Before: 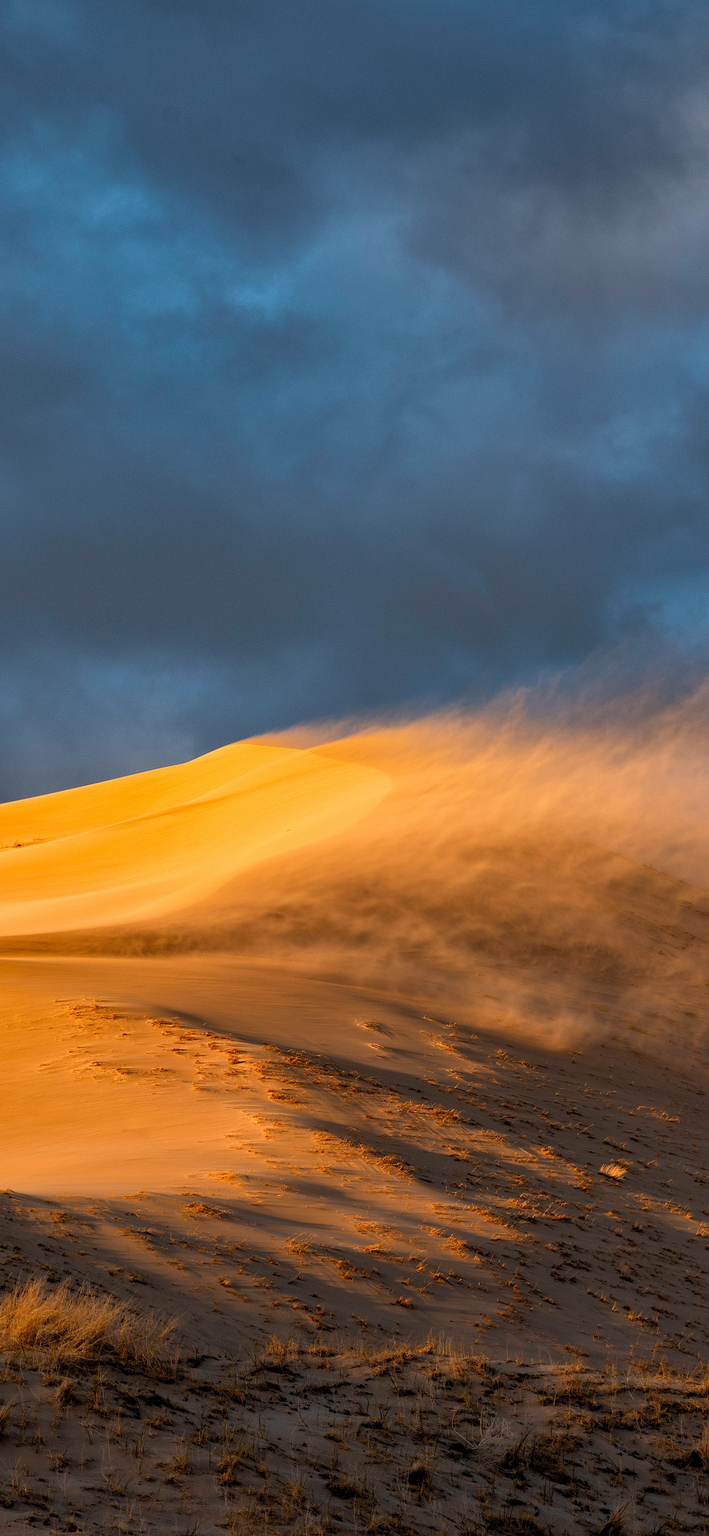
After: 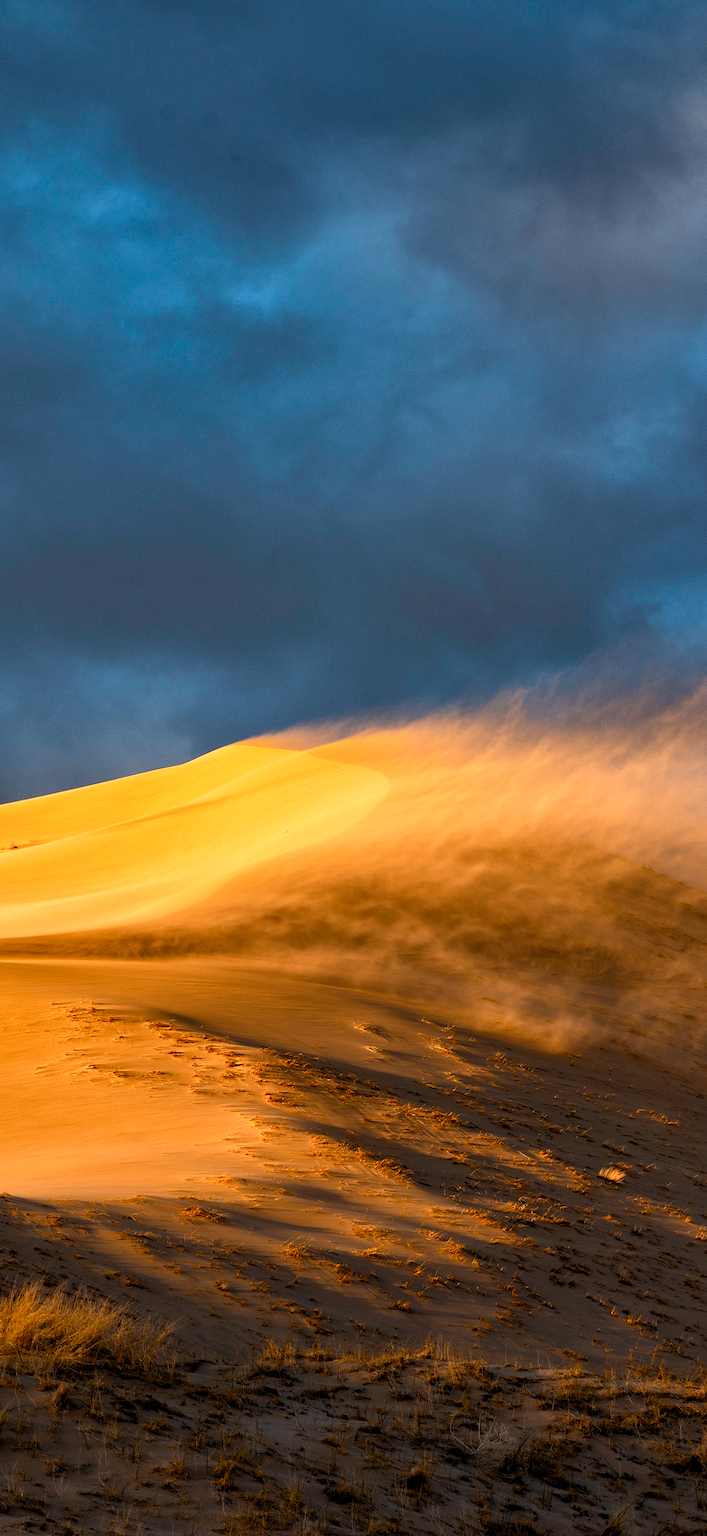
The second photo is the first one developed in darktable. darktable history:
crop and rotate: left 0.614%, top 0.179%, bottom 0.309%
color balance rgb: shadows lift › luminance -20%, power › hue 72.24°, highlights gain › luminance 15%, global offset › hue 171.6°, perceptual saturation grading › highlights -15%, perceptual saturation grading › shadows 25%, global vibrance 30%, contrast 10%
